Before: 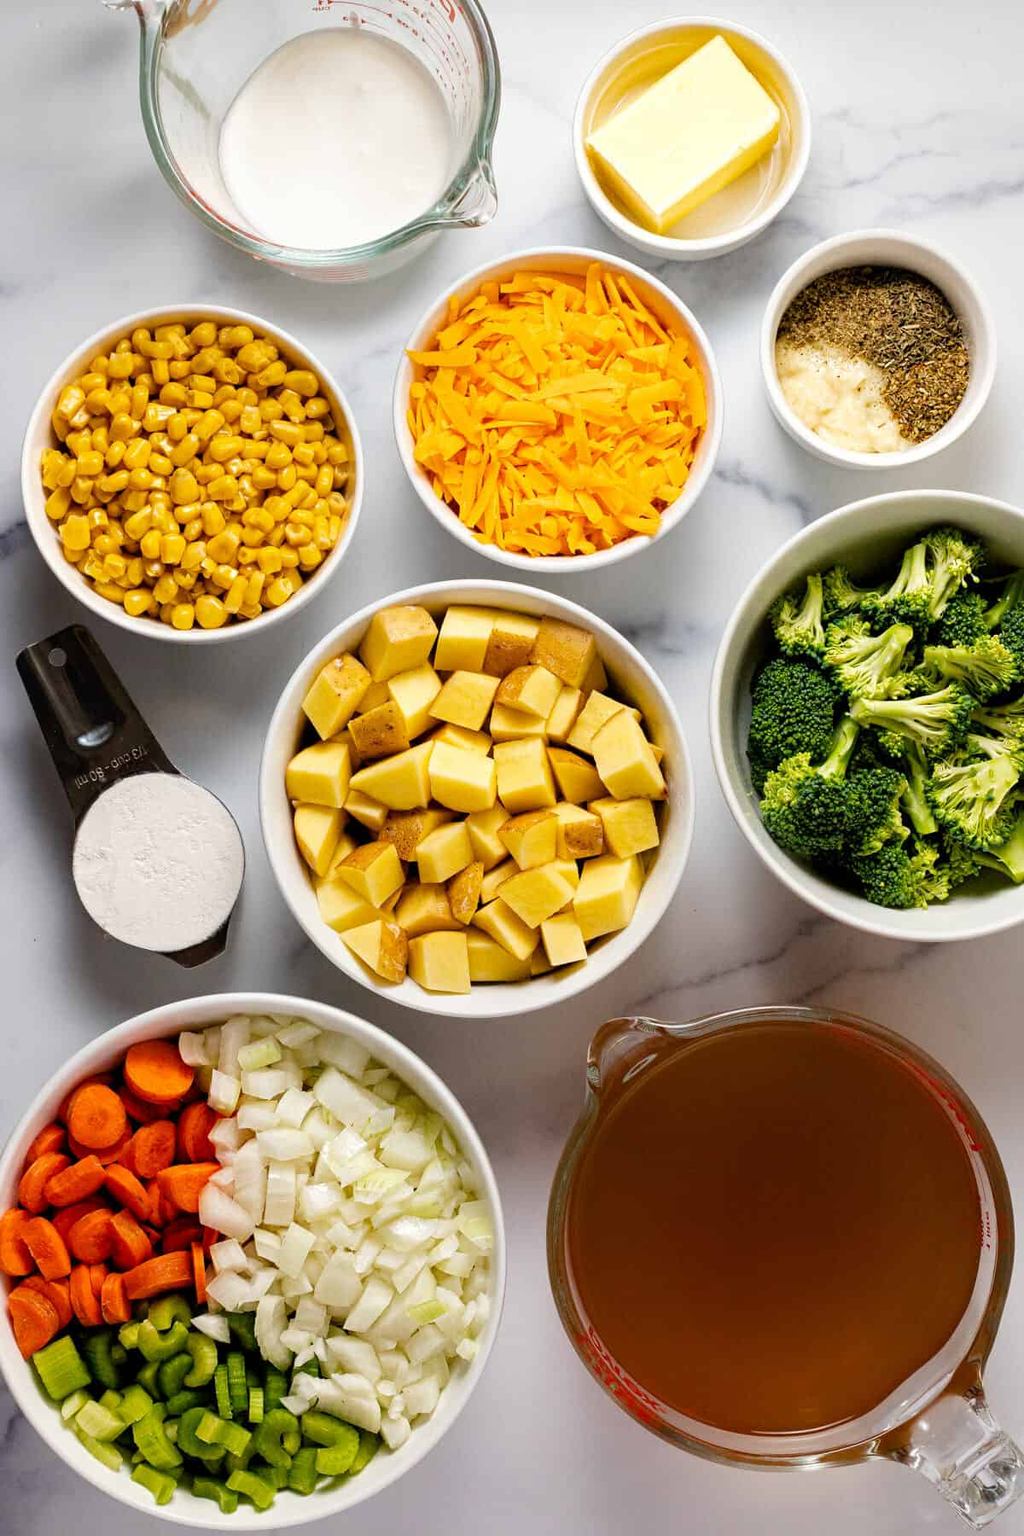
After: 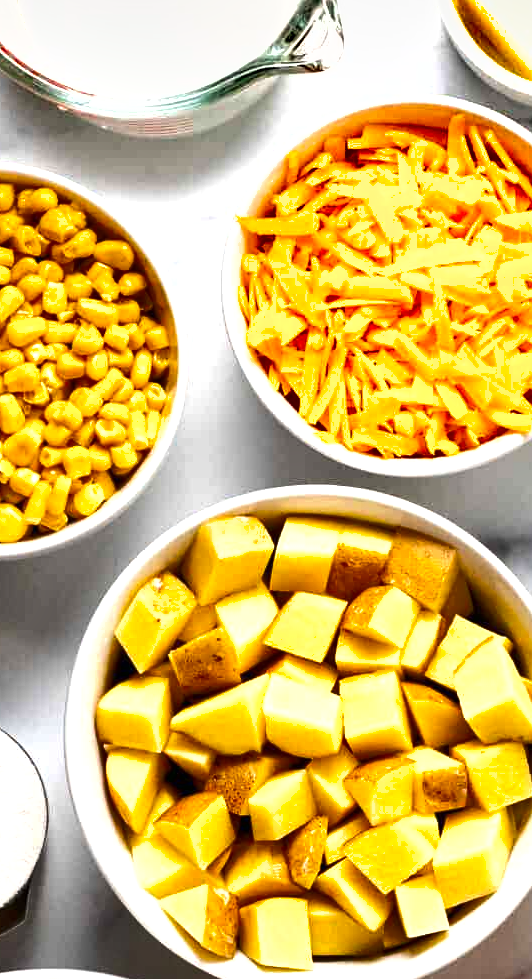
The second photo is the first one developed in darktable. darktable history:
crop: left 20%, top 10.791%, right 35.594%, bottom 34.797%
shadows and highlights: shadows 52.86, soften with gaussian
exposure: exposure 0.763 EV, compensate exposure bias true, compensate highlight preservation false
